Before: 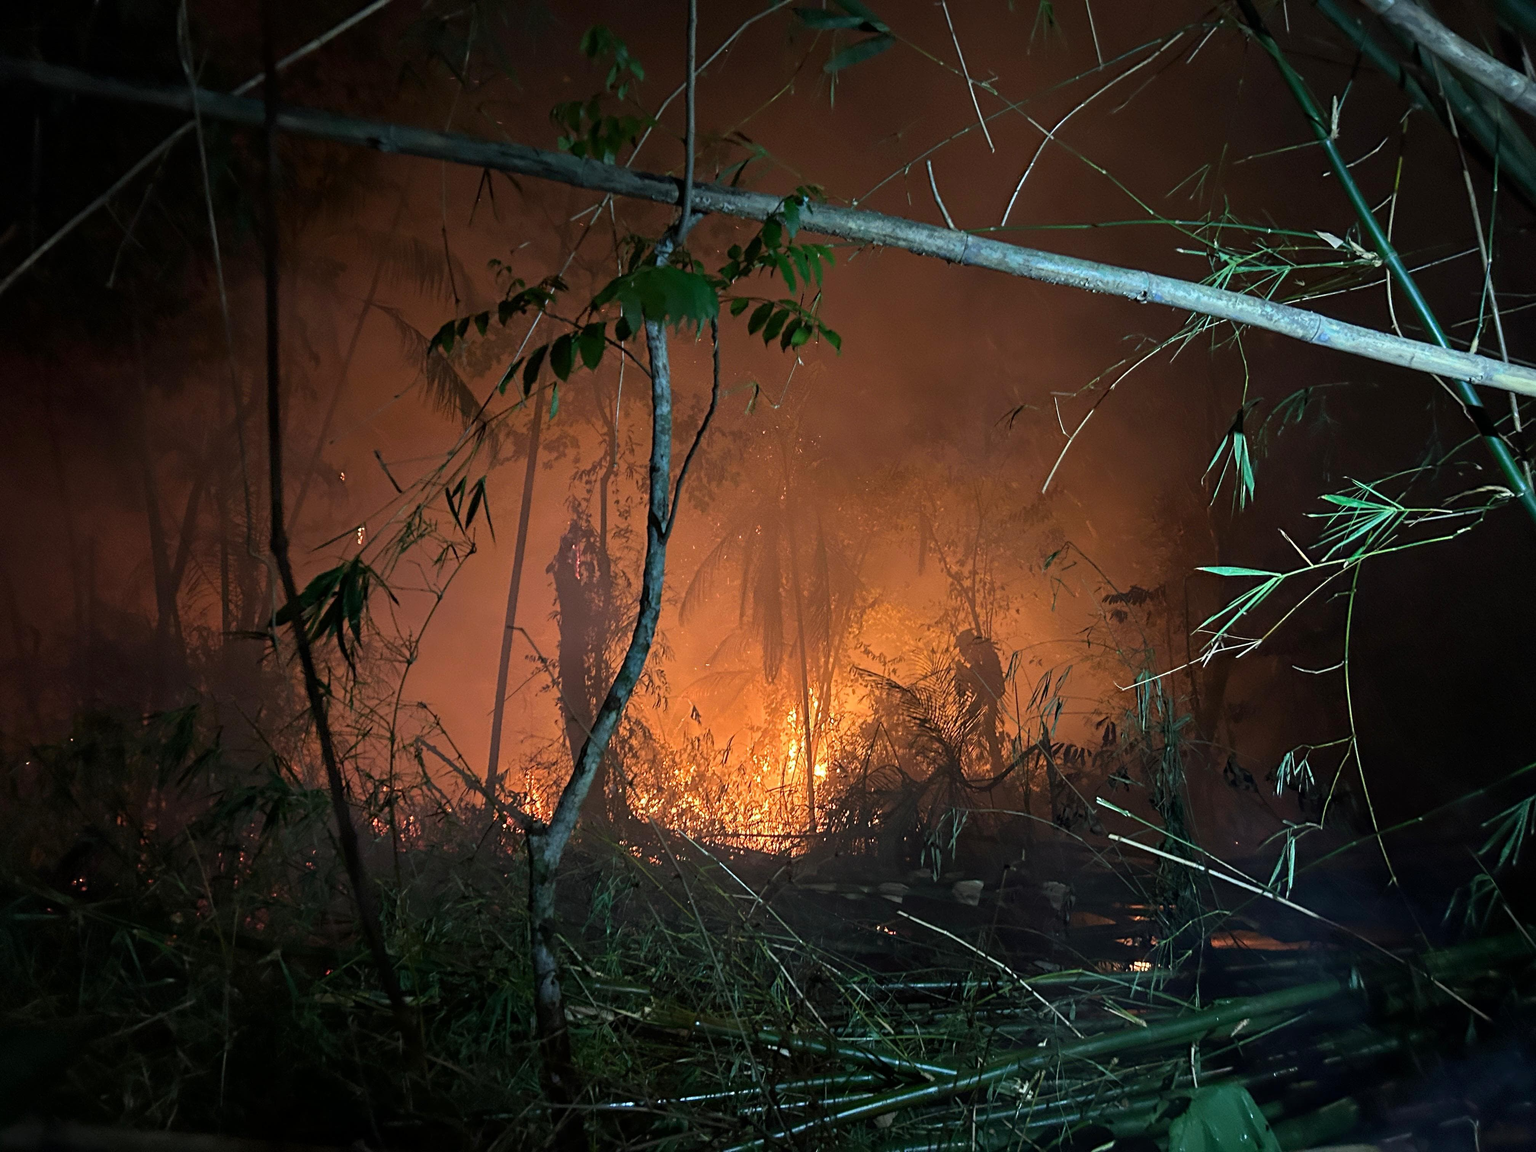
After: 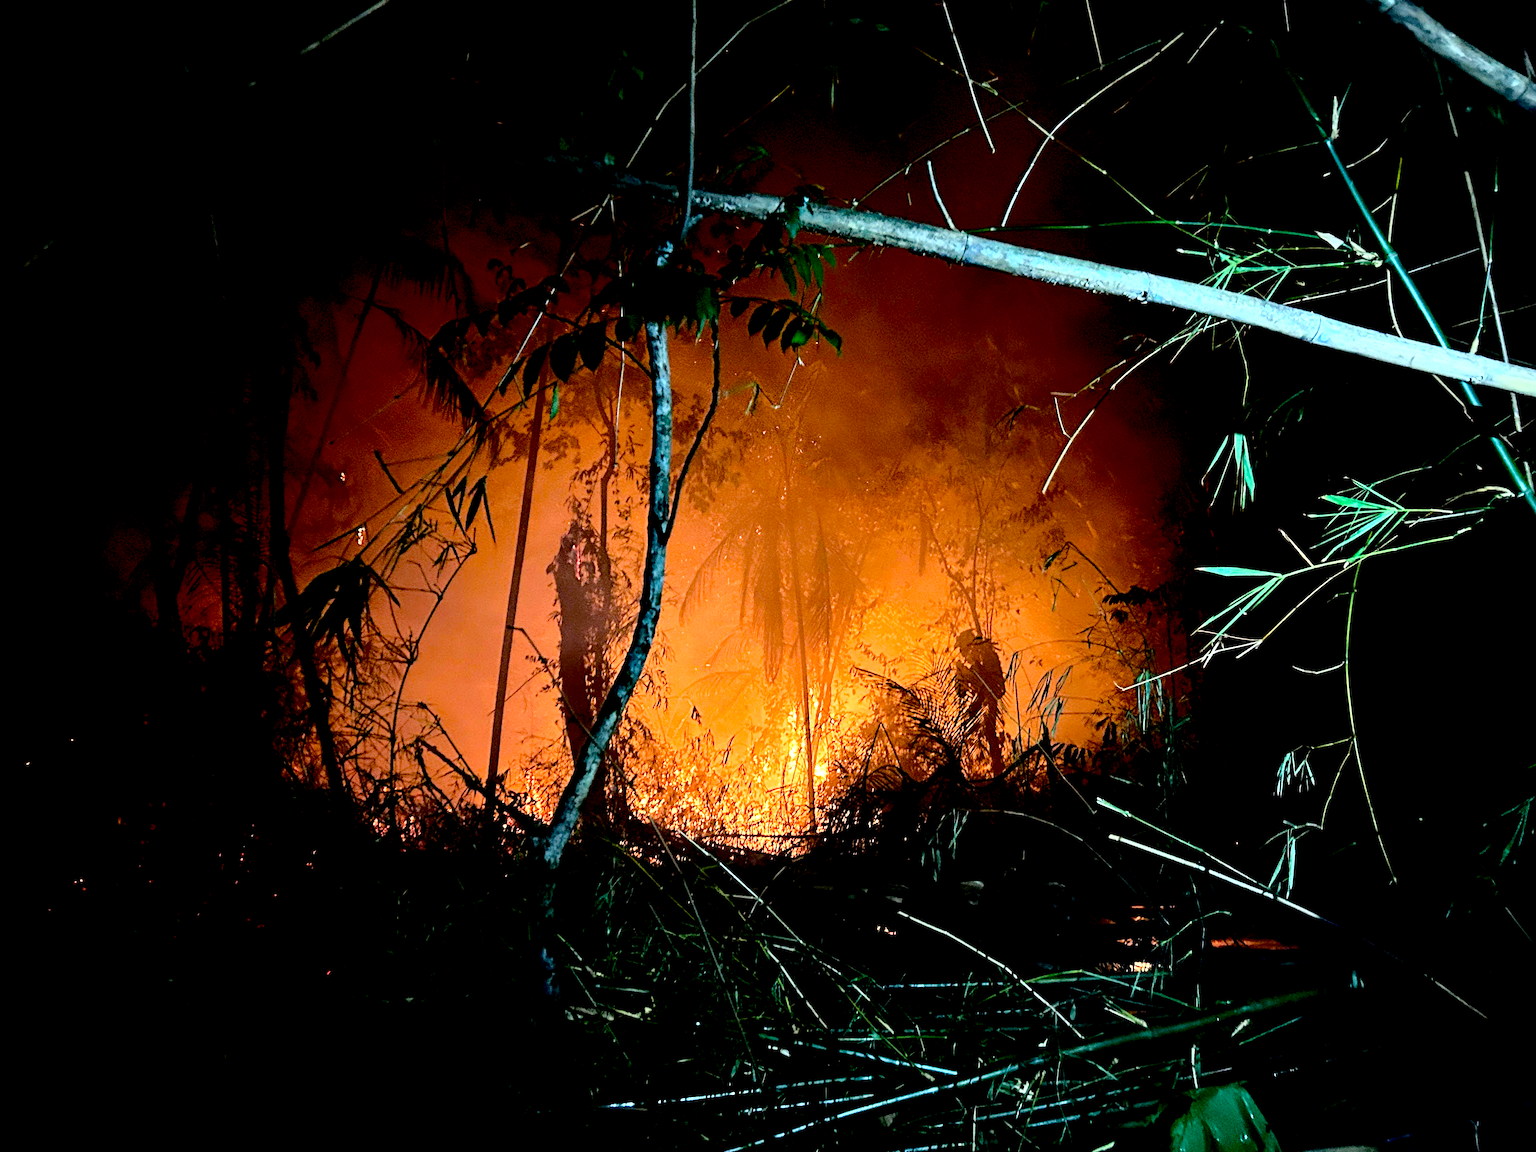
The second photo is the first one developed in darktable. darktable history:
exposure: black level correction 0.038, exposure 0.498 EV, compensate highlight preservation false
base curve: curves: ch0 [(0, 0) (0.028, 0.03) (0.121, 0.232) (0.46, 0.748) (0.859, 0.968) (1, 1)], exposure shift 0.58
color zones: curves: ch0 [(0.068, 0.464) (0.25, 0.5) (0.48, 0.508) (0.75, 0.536) (0.886, 0.476) (0.967, 0.456)]; ch1 [(0.066, 0.456) (0.25, 0.5) (0.616, 0.508) (0.746, 0.56) (0.934, 0.444)]
